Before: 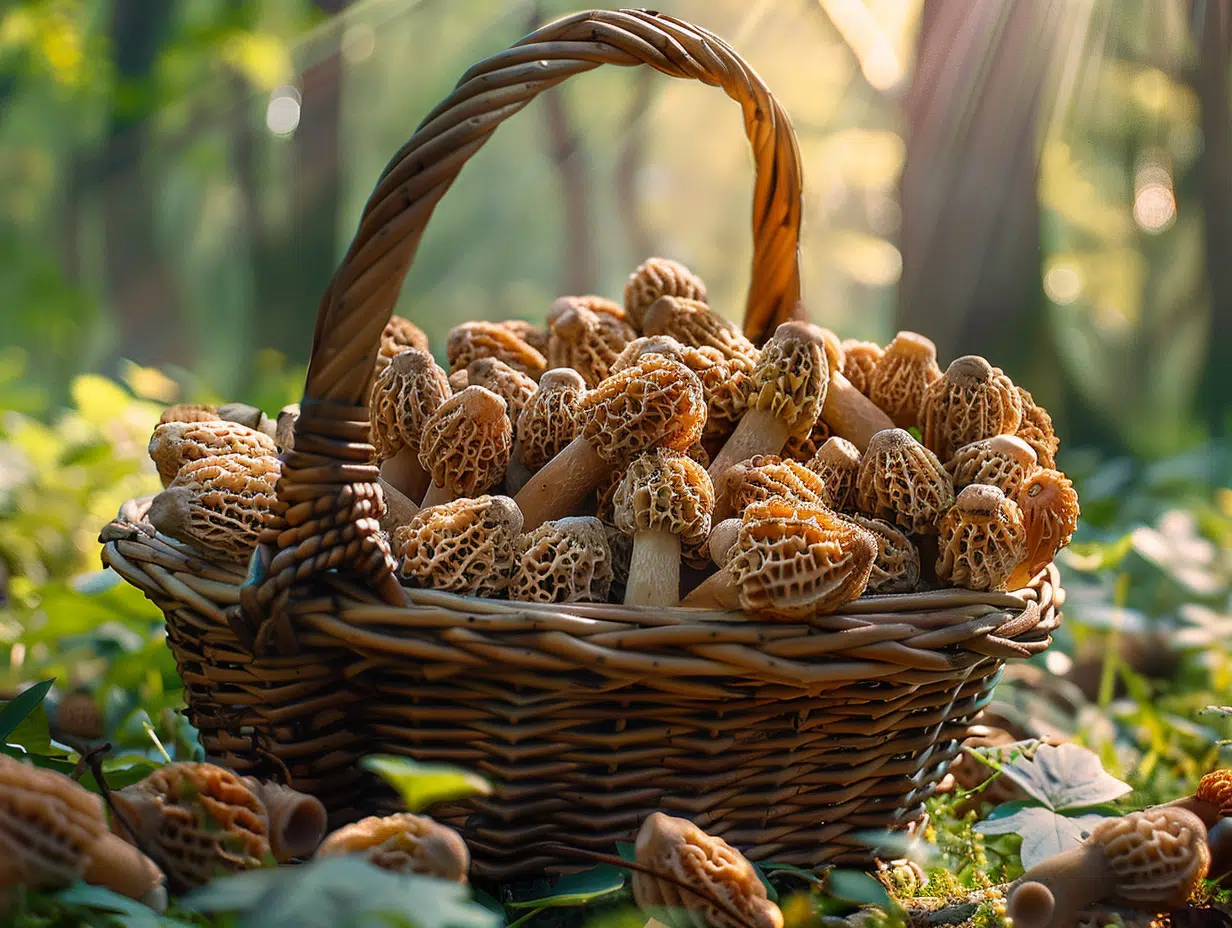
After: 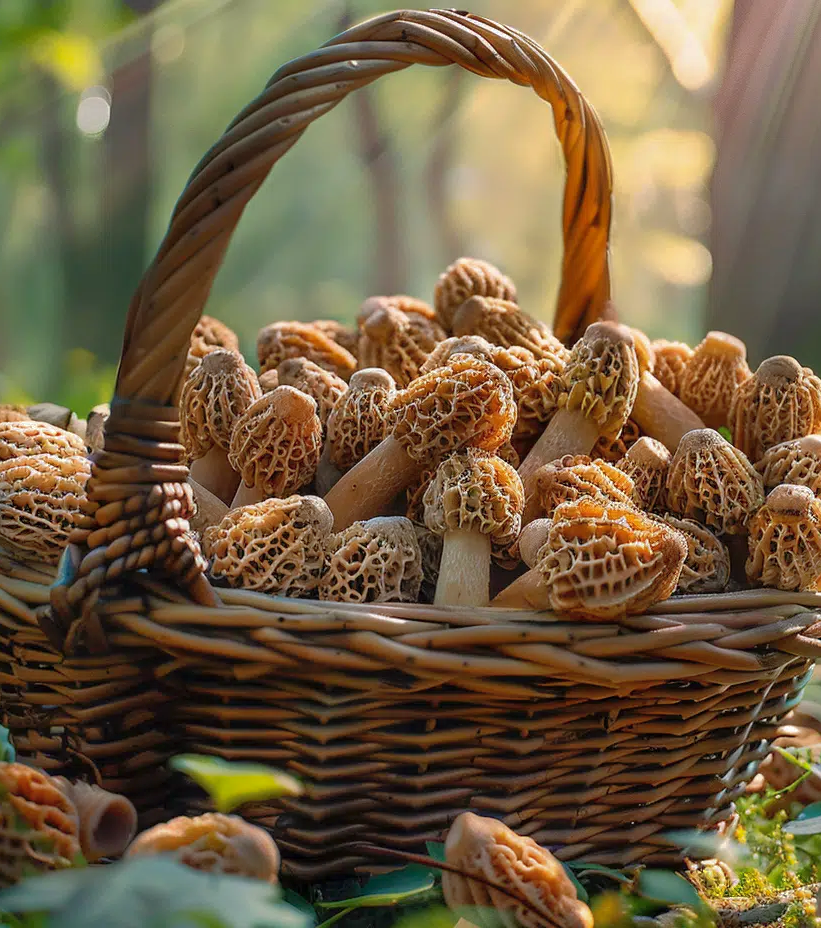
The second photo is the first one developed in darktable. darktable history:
shadows and highlights: on, module defaults
crop and rotate: left 15.446%, right 17.836%
tone equalizer: on, module defaults
